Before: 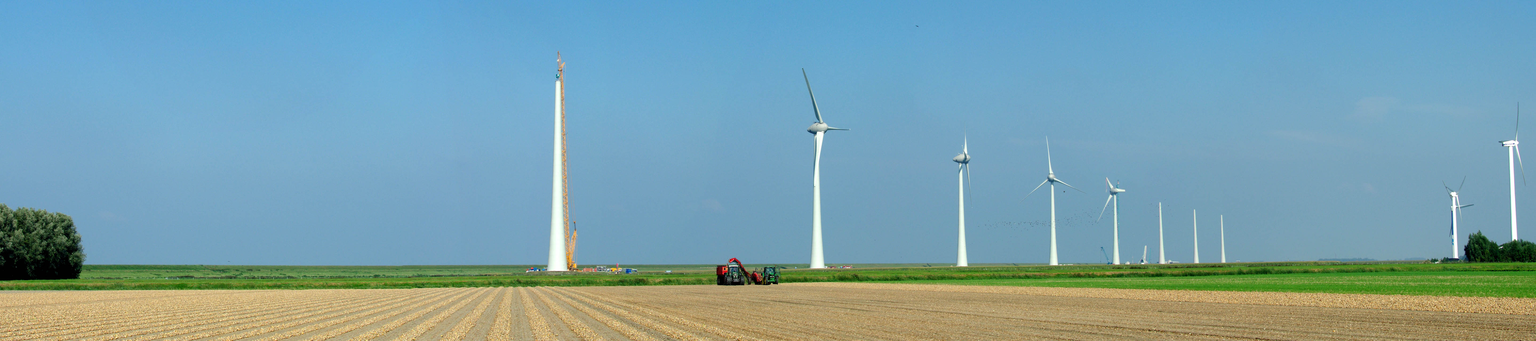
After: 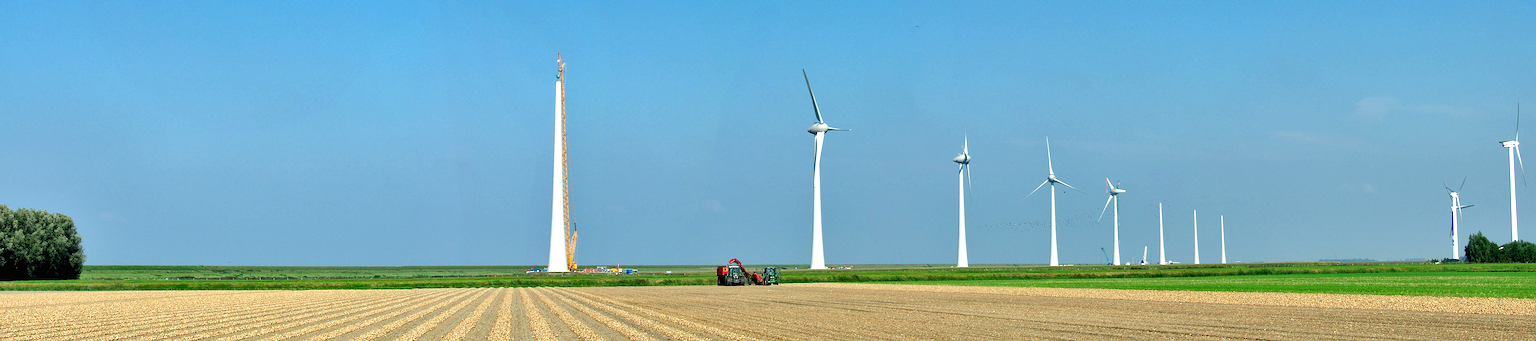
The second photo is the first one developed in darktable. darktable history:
exposure: black level correction 0, exposure 0.5 EV, compensate exposure bias true, compensate highlight preservation false
shadows and highlights: low approximation 0.01, soften with gaussian
sharpen: on, module defaults
